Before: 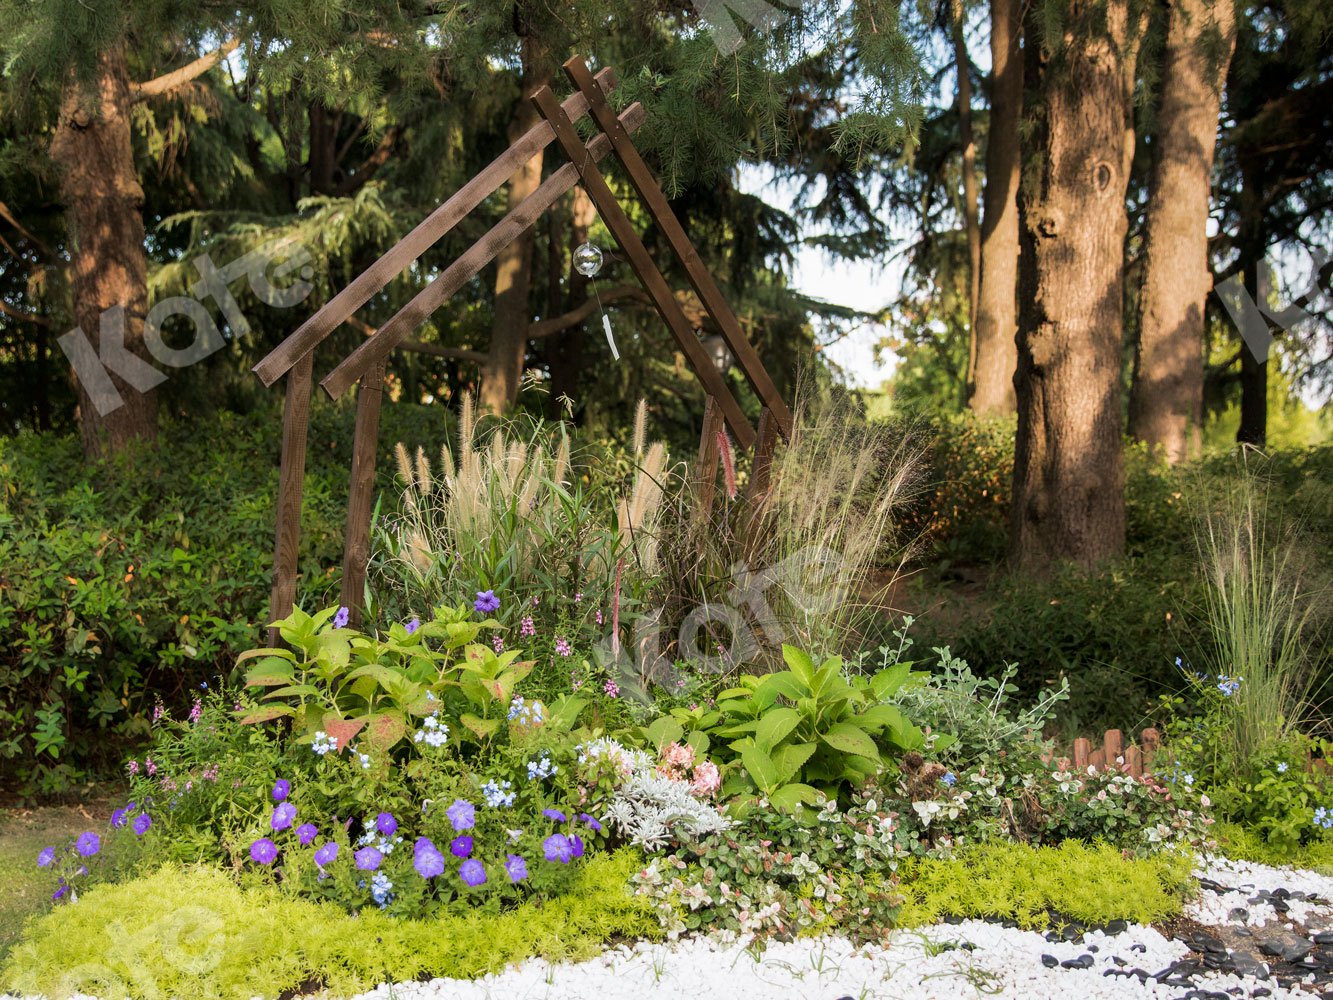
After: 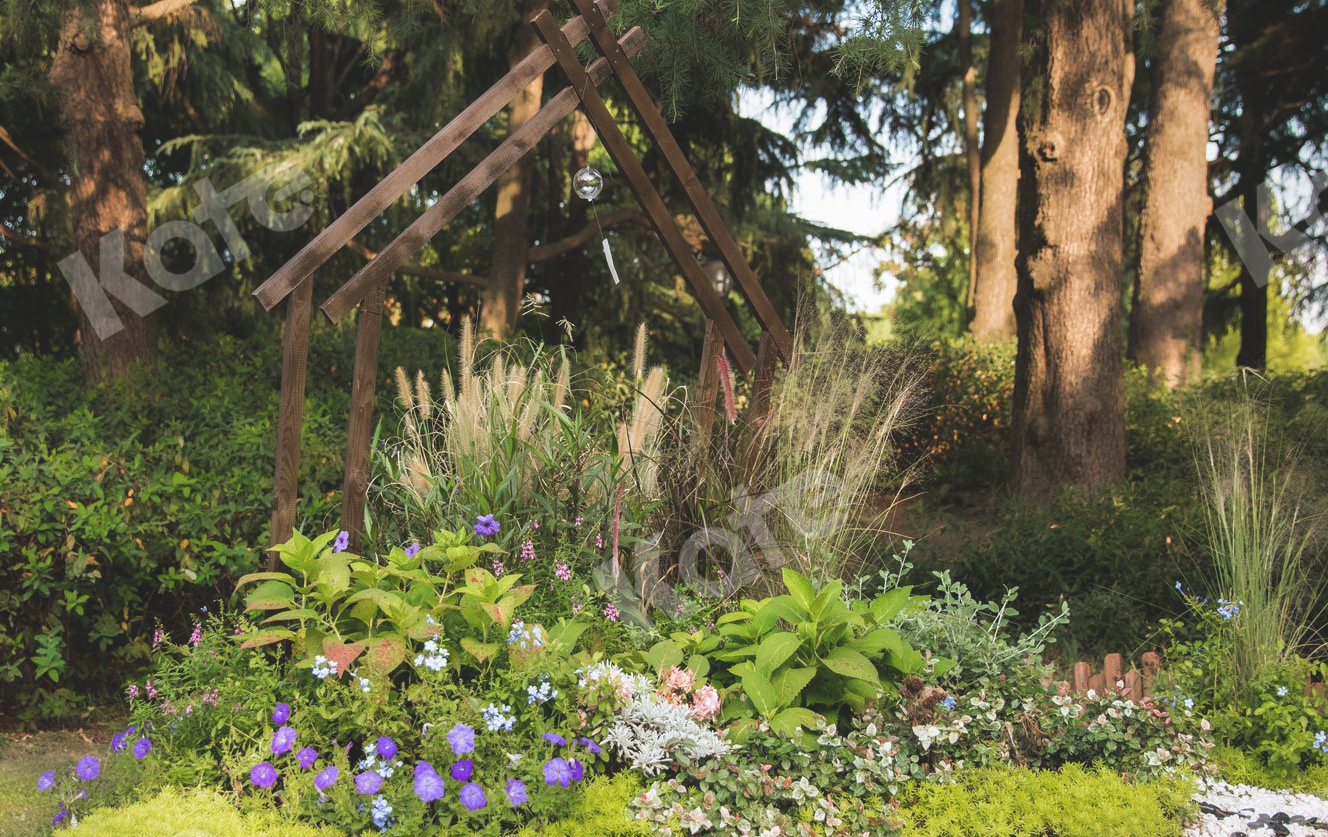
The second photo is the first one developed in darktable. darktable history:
crop: top 7.625%, bottom 8.027%
exposure: black level correction -0.015, compensate highlight preservation false
